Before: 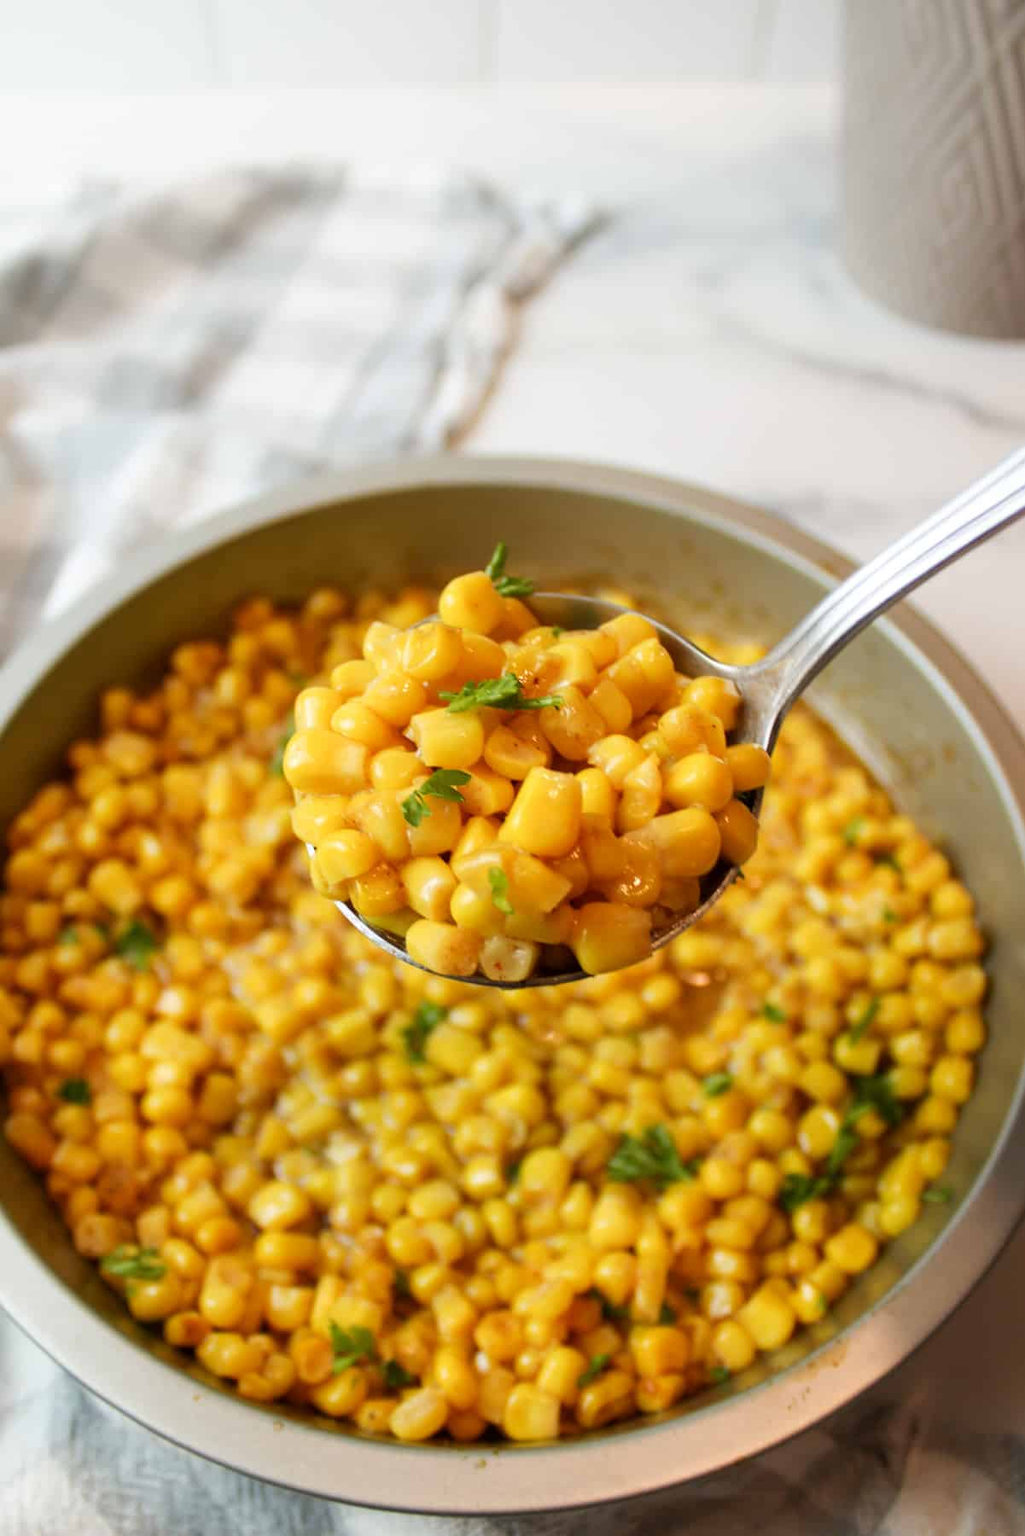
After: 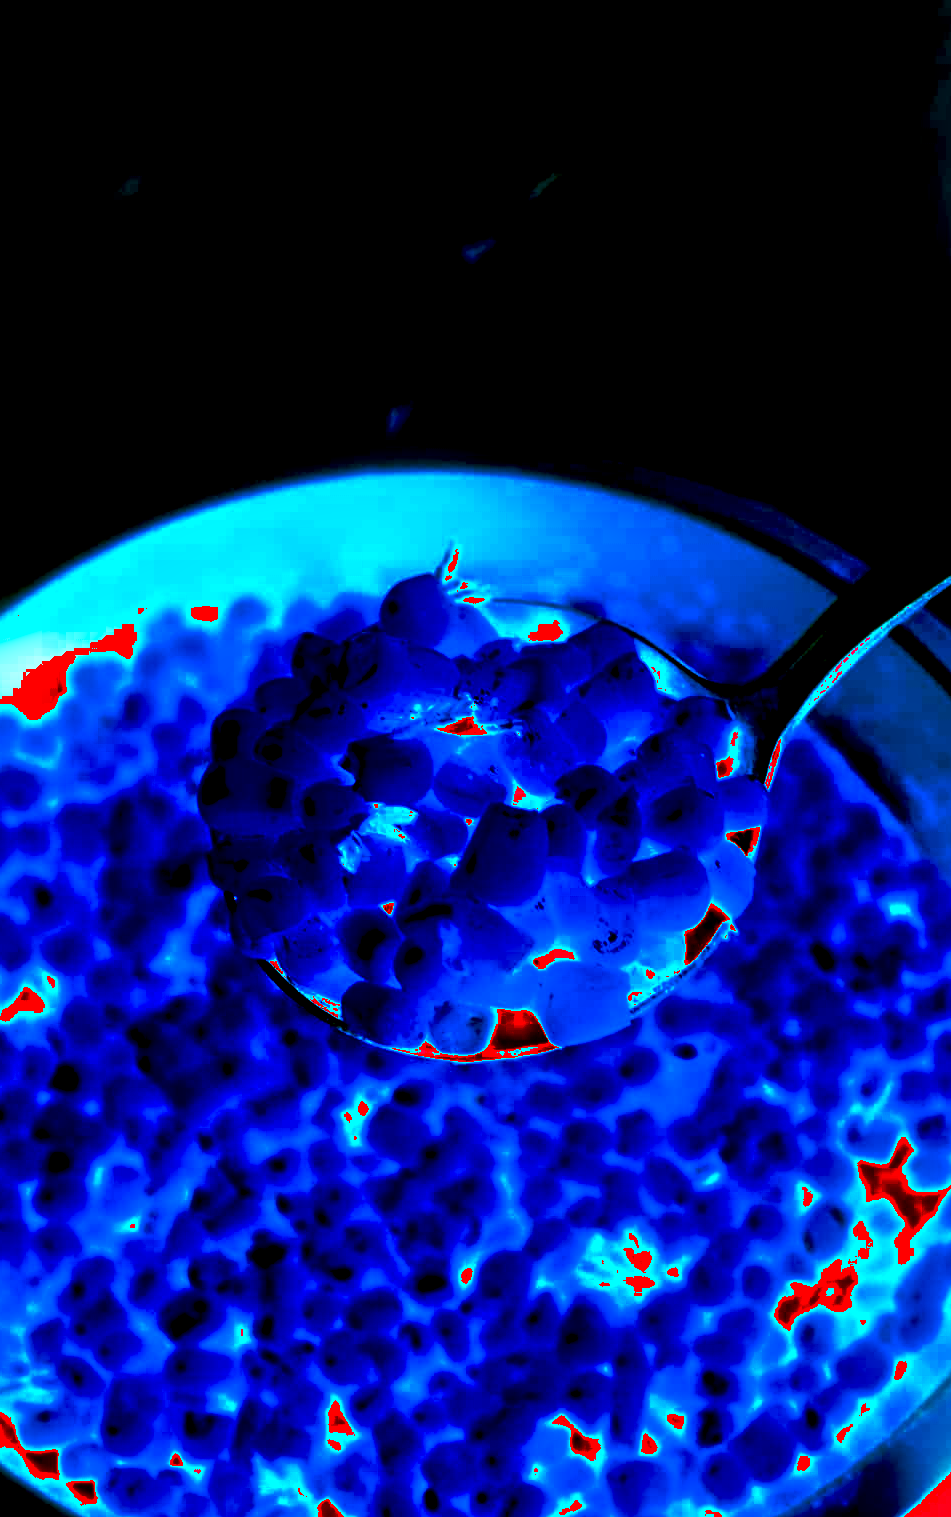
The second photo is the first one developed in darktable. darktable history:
white balance: red 4.26, blue 1.802
crop: left 11.225%, top 5.381%, right 9.565%, bottom 10.314%
shadows and highlights: radius 44.78, white point adjustment 6.64, compress 79.65%, highlights color adjustment 78.42%, soften with gaussian
exposure: exposure 0.785 EV, compensate highlight preservation false
